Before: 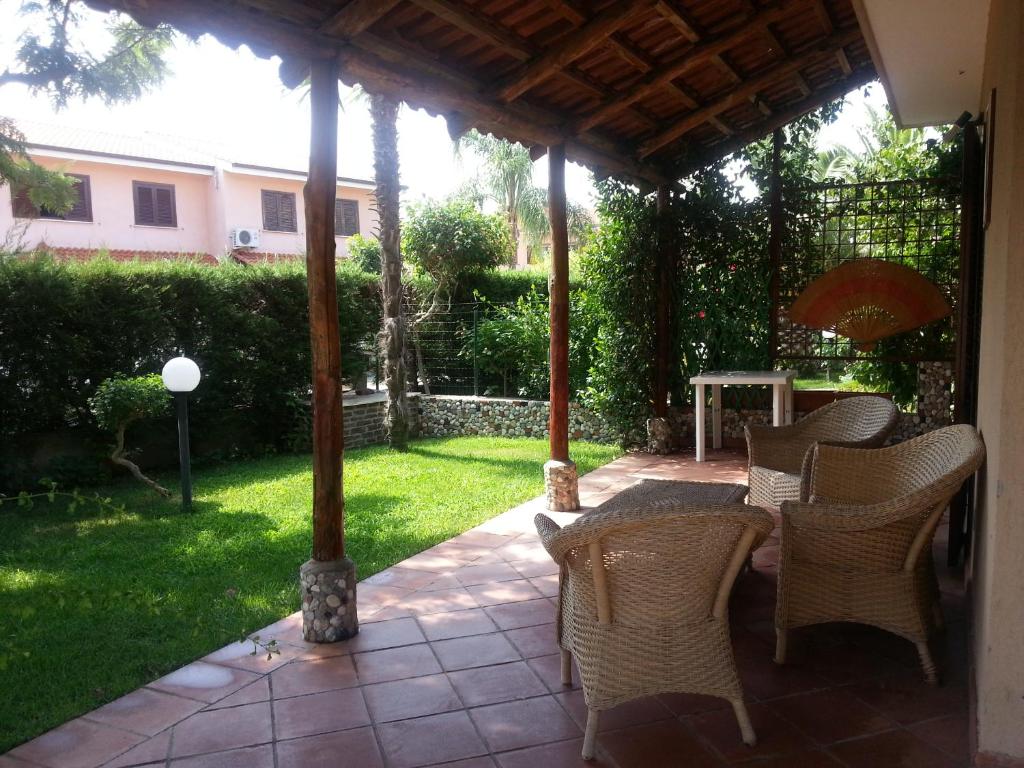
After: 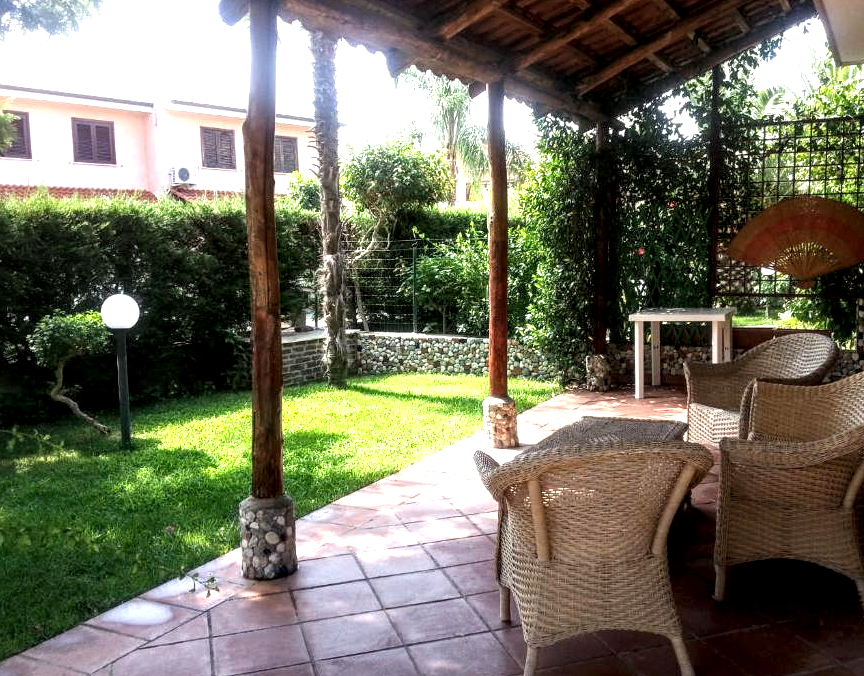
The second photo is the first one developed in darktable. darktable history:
crop: left 6.026%, top 8.308%, right 9.528%, bottom 3.573%
tone equalizer: -8 EV -0.407 EV, -7 EV -0.387 EV, -6 EV -0.371 EV, -5 EV -0.22 EV, -3 EV 0.196 EV, -2 EV 0.329 EV, -1 EV 0.364 EV, +0 EV 0.396 EV
exposure: exposure 0.377 EV, compensate highlight preservation false
local contrast: detail 160%
